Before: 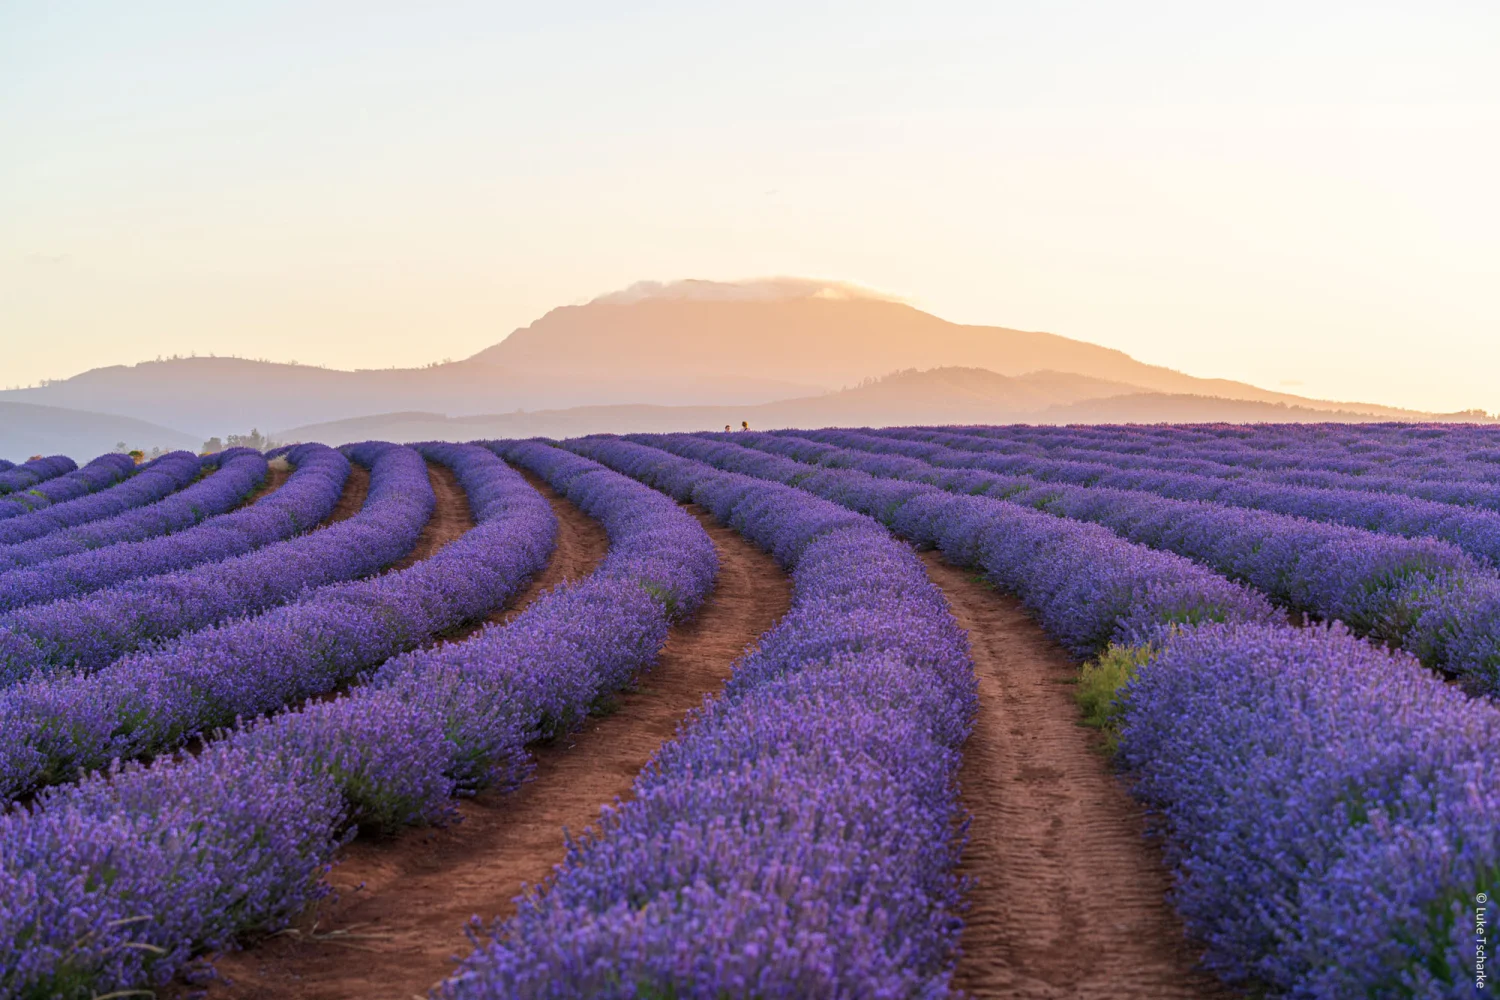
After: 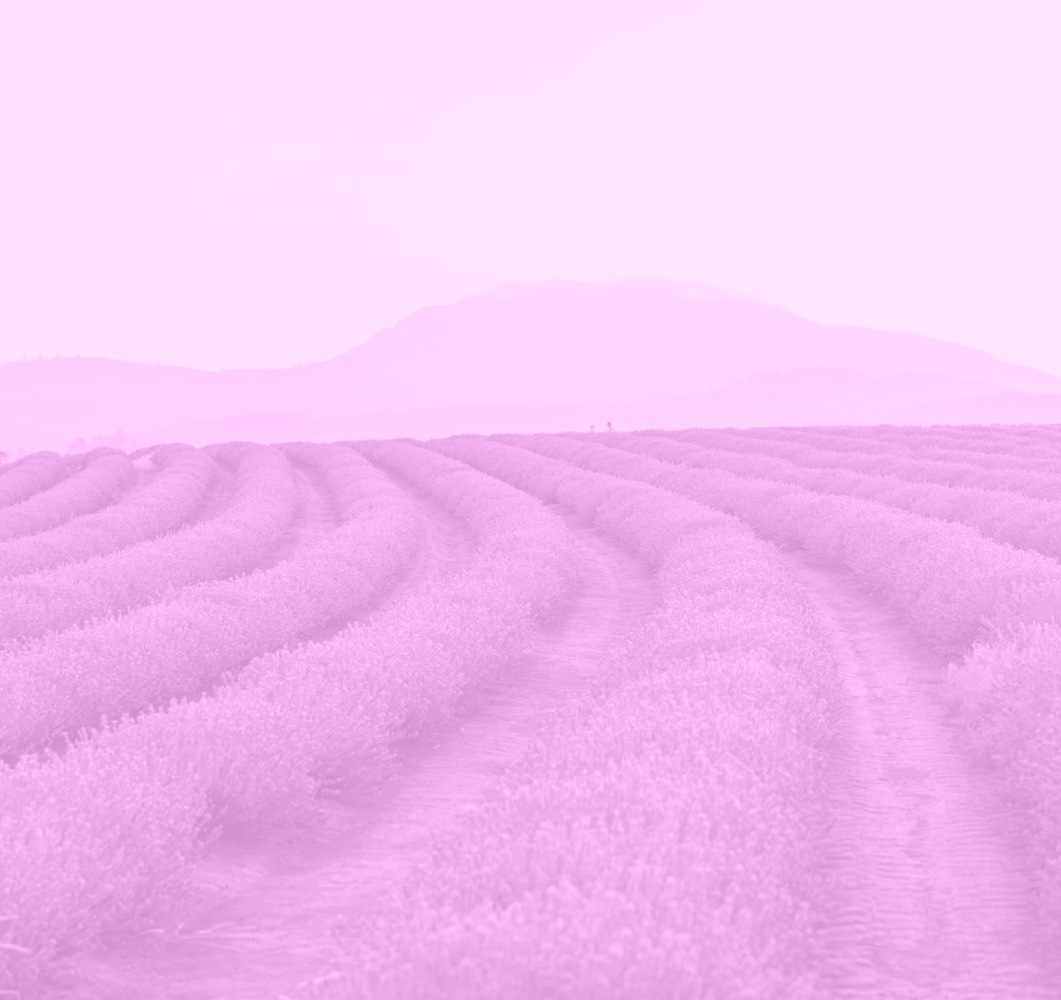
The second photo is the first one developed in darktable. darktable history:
colorize: hue 331.2°, saturation 75%, source mix 30.28%, lightness 70.52%, version 1
crop and rotate: left 9.061%, right 20.142%
